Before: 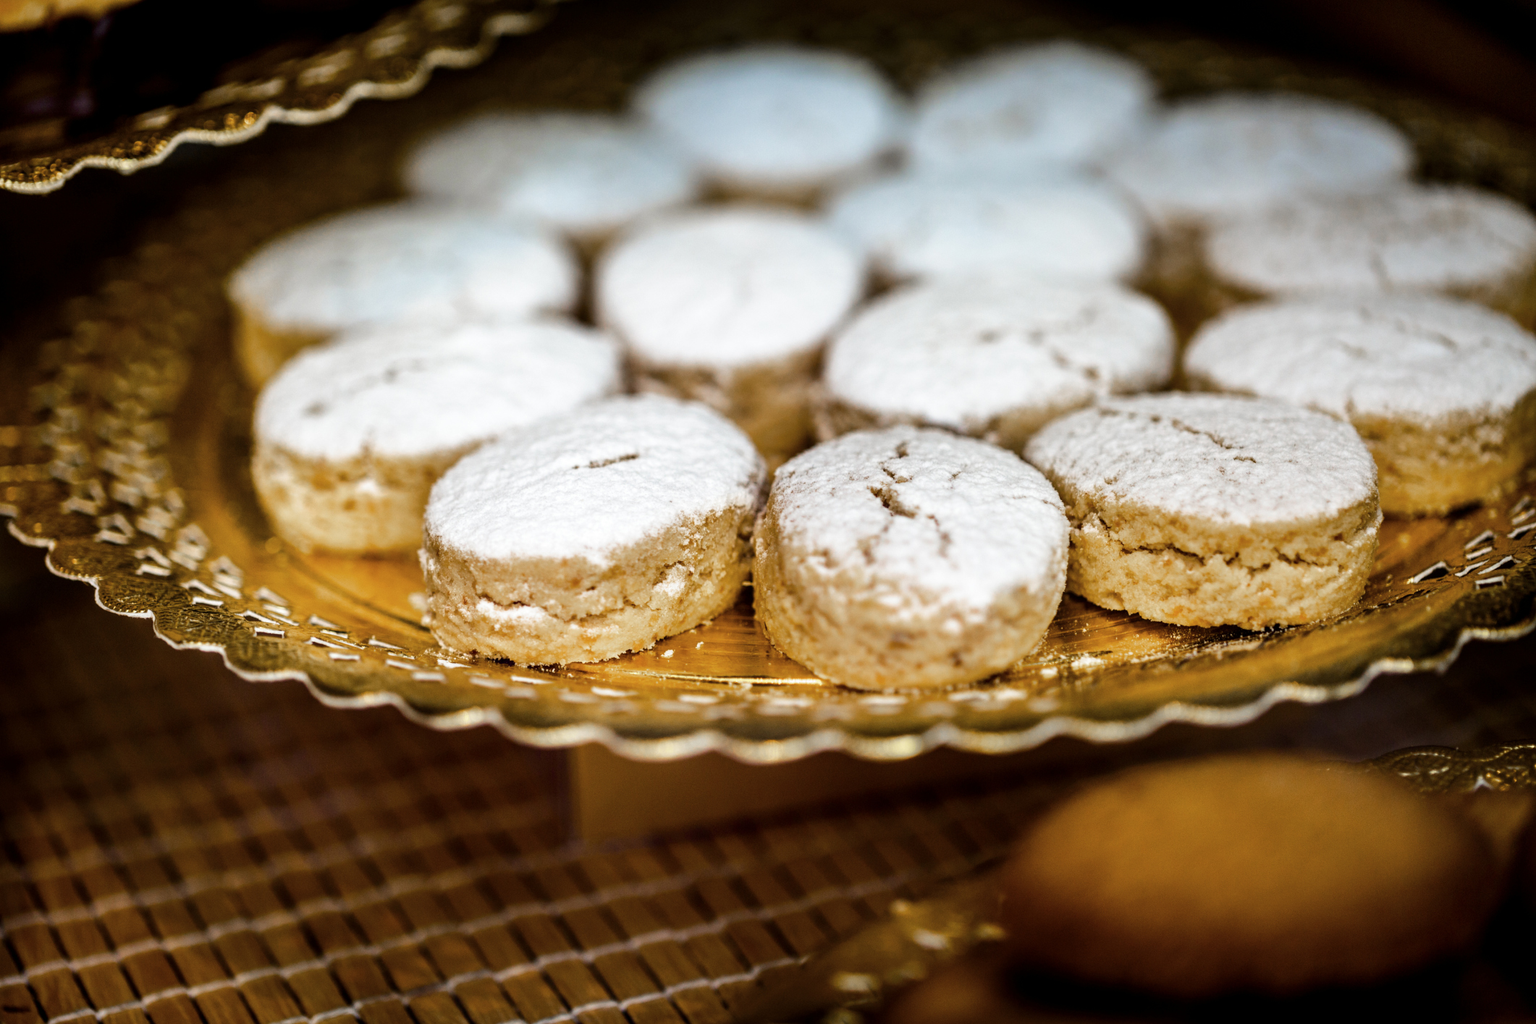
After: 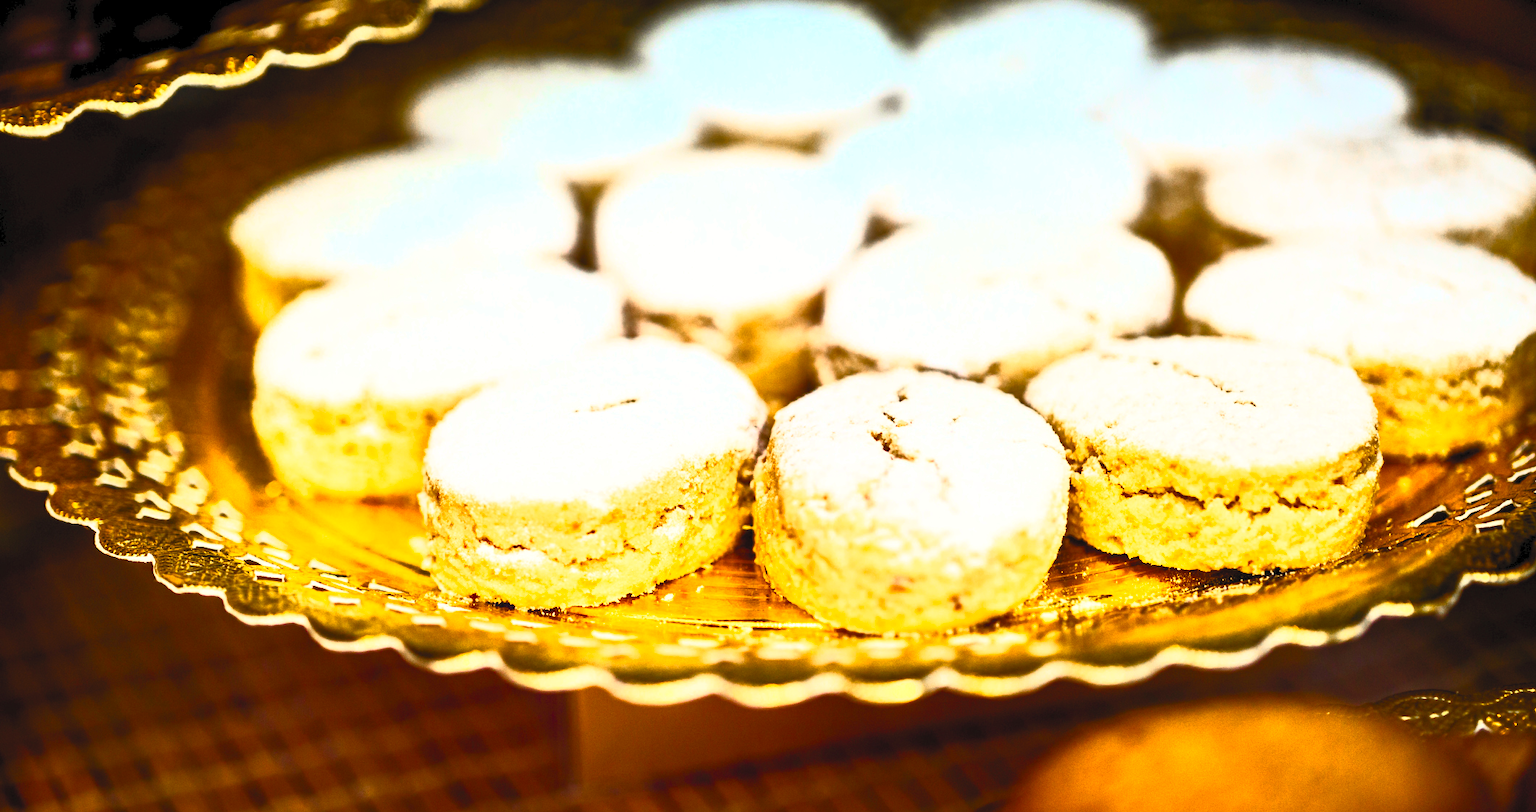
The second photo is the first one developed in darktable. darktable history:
crop and rotate: top 5.652%, bottom 14.934%
tone equalizer: on, module defaults
contrast brightness saturation: contrast 0.993, brightness 0.997, saturation 0.986
color correction: highlights b* 2.9
